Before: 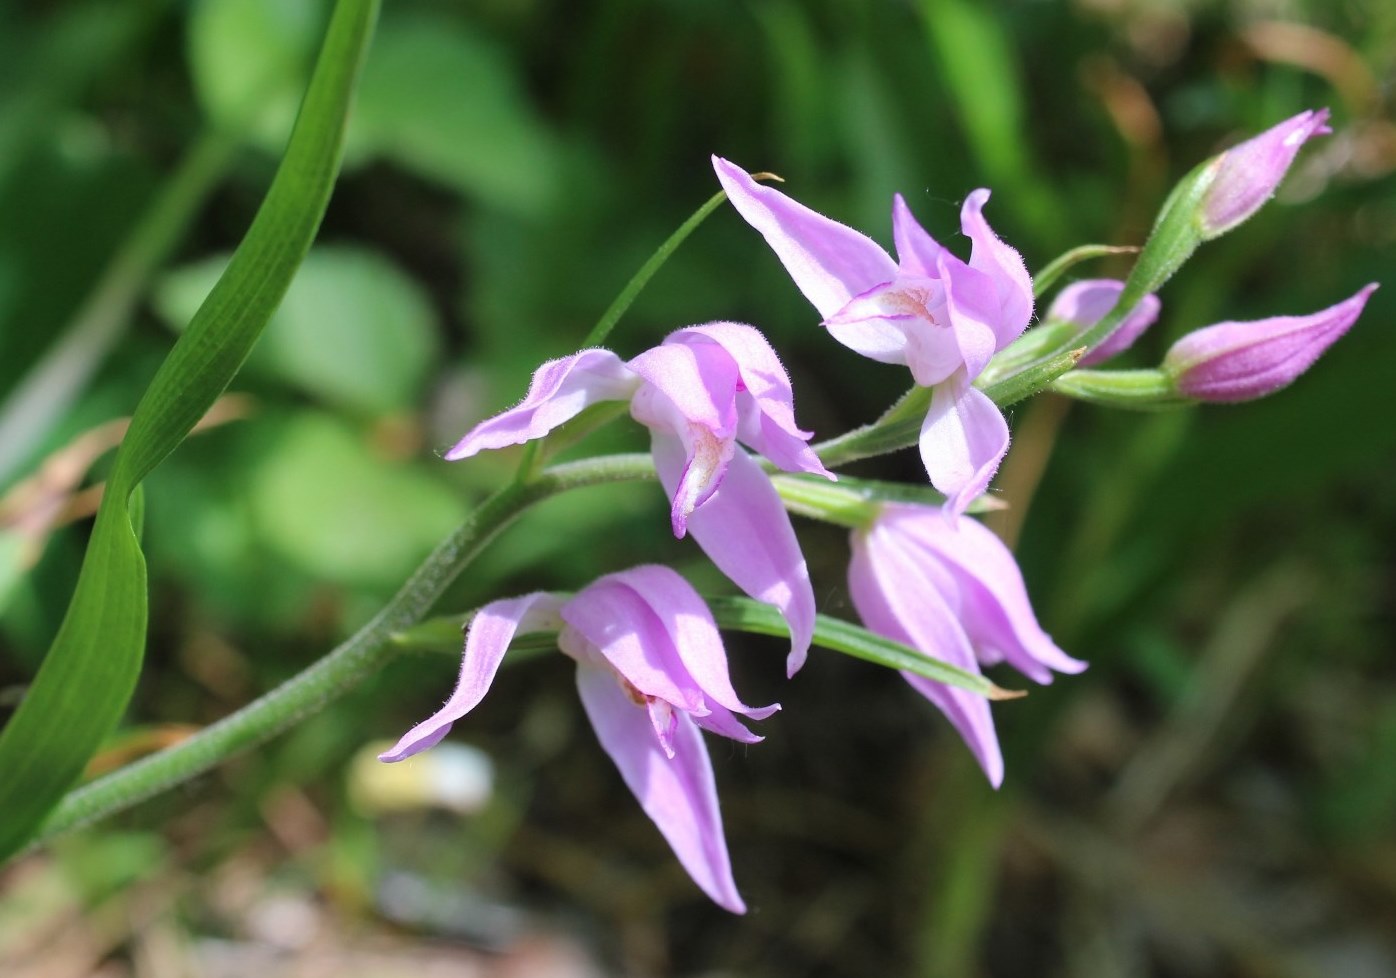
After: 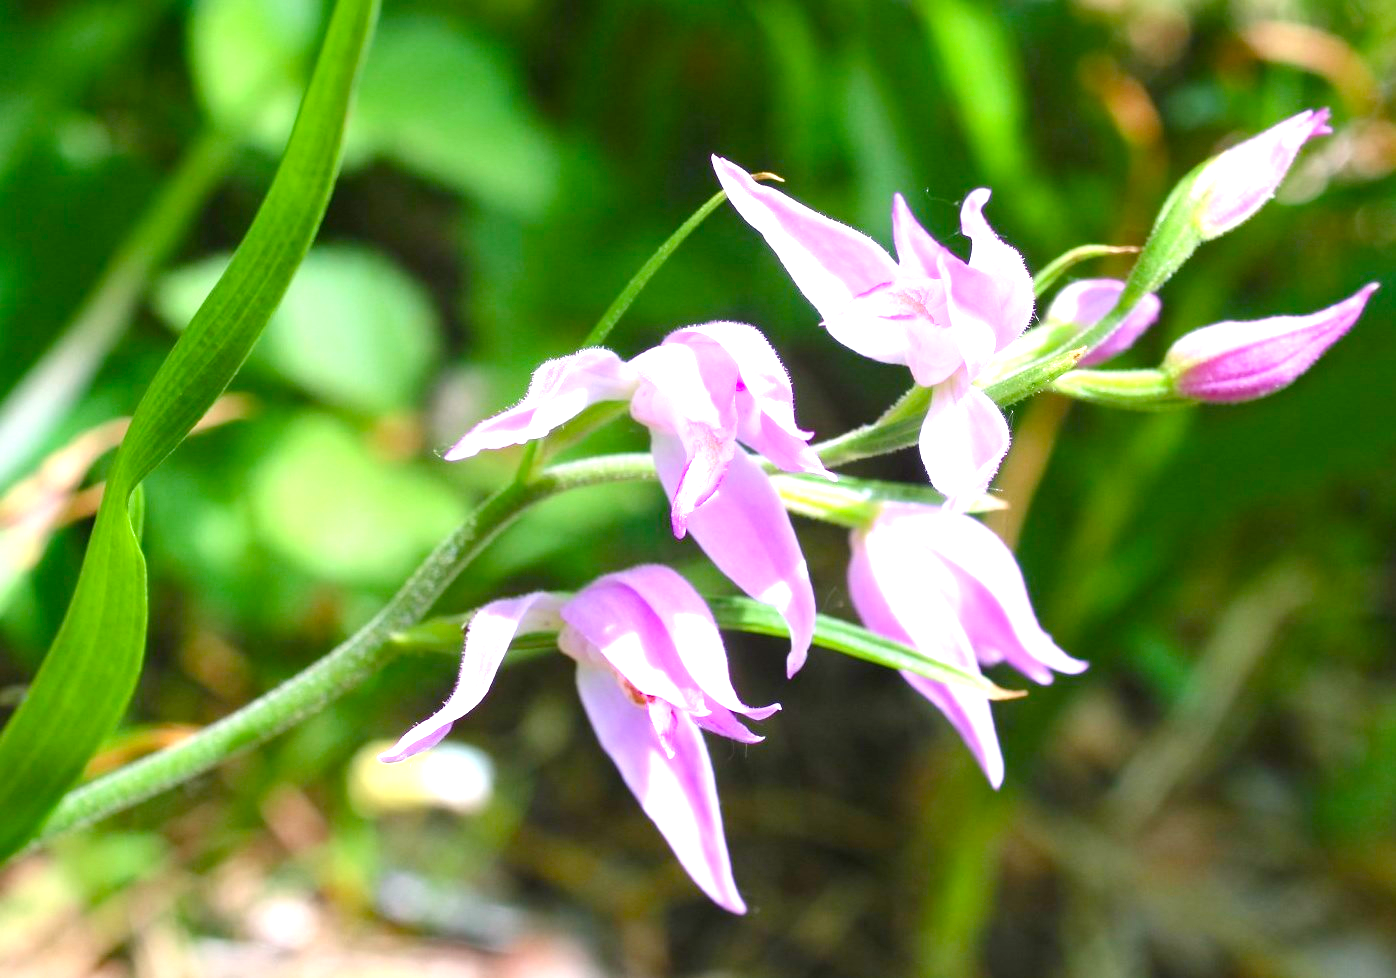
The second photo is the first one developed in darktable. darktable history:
exposure: exposure 1.167 EV, compensate highlight preservation false
color balance rgb: highlights gain › chroma 0.242%, highlights gain › hue 330.68°, perceptual saturation grading › global saturation 34.776%, perceptual saturation grading › highlights -29.944%, perceptual saturation grading › shadows 34.791%, global vibrance 20%
